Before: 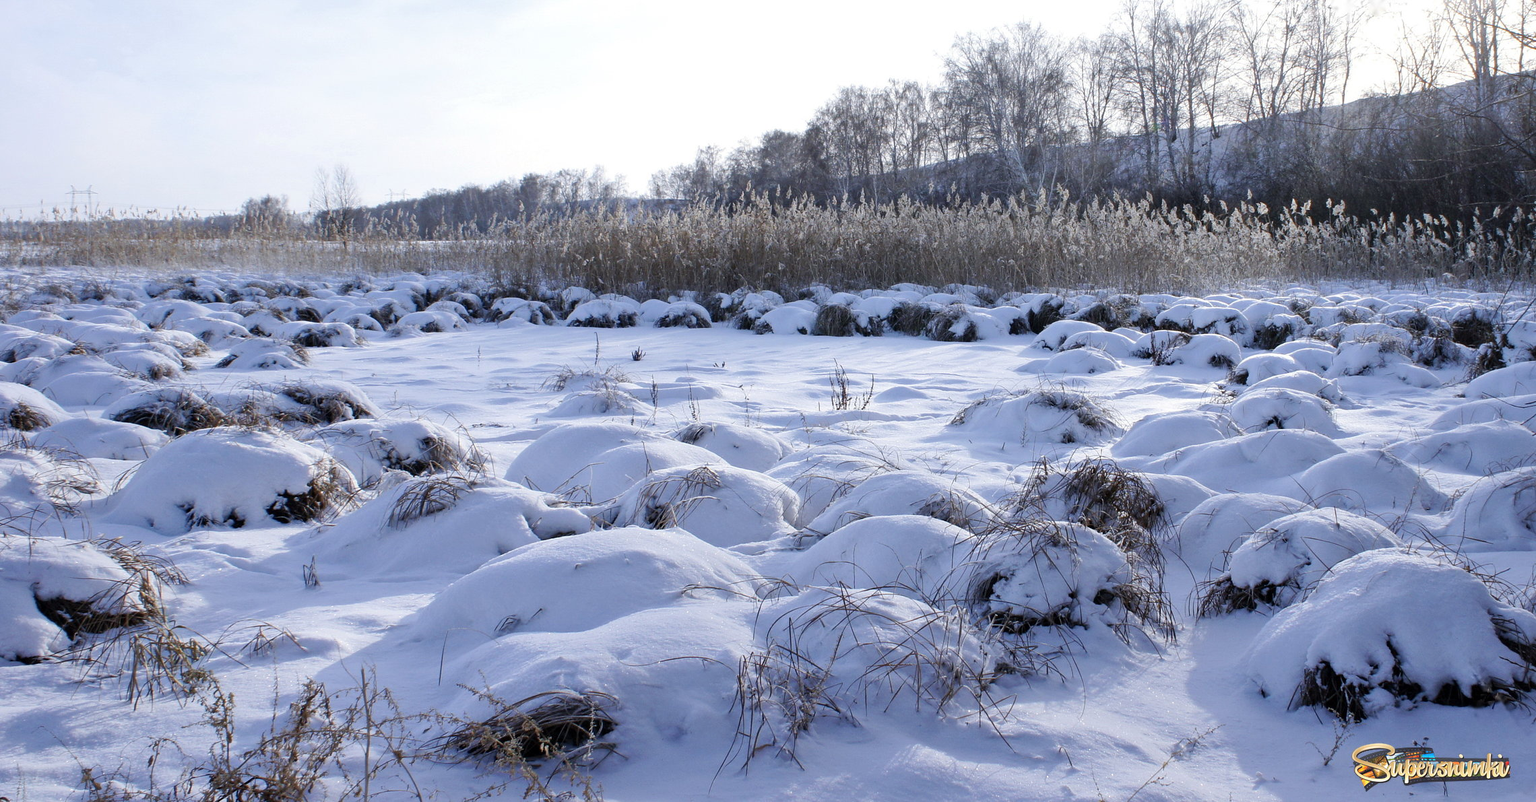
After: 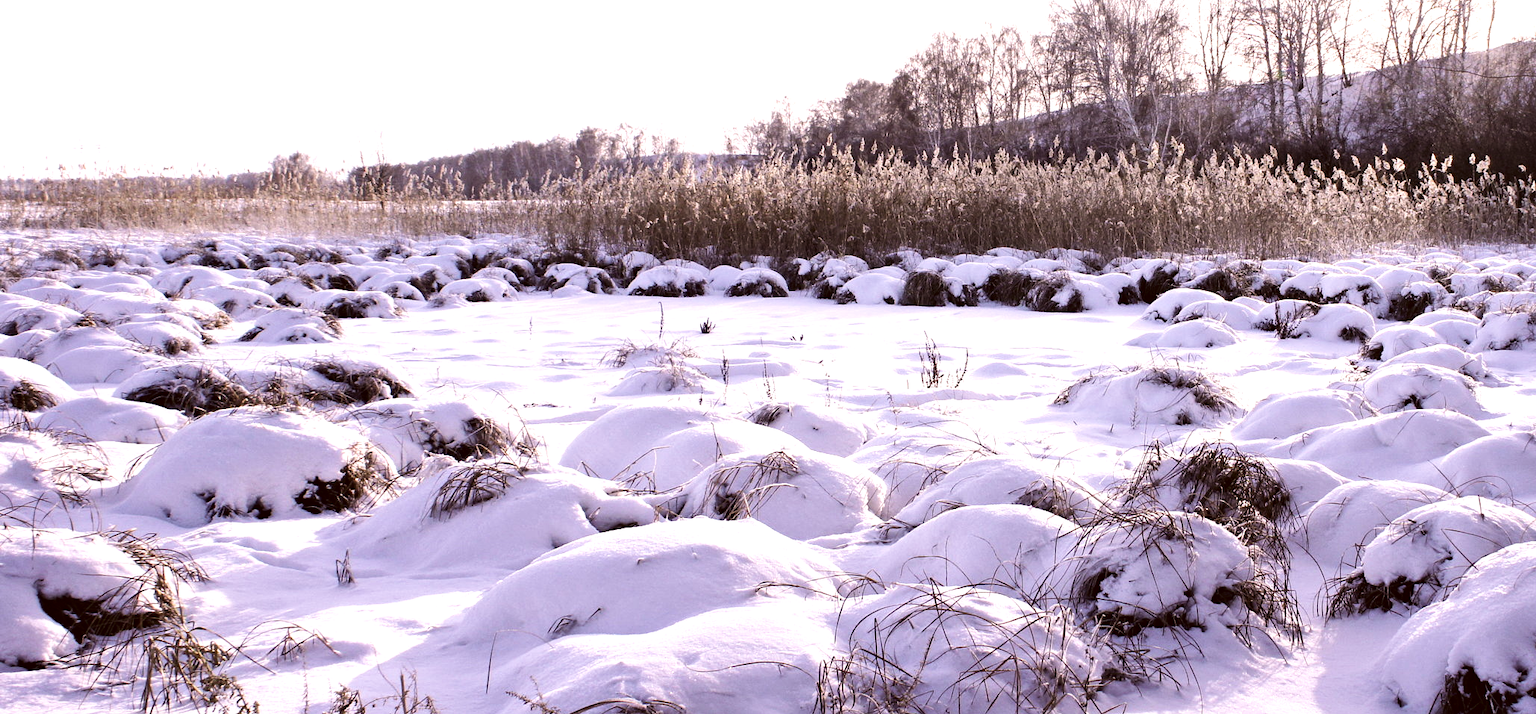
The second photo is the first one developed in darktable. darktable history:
tone equalizer: -8 EV -1.08 EV, -7 EV -0.98 EV, -6 EV -0.868 EV, -5 EV -0.546 EV, -3 EV 0.589 EV, -2 EV 0.859 EV, -1 EV 0.99 EV, +0 EV 1.06 EV, edges refinement/feathering 500, mask exposure compensation -1.57 EV, preserve details no
color correction: highlights a* 10.26, highlights b* 9.79, shadows a* 8.17, shadows b* 8.32, saturation 0.819
velvia: on, module defaults
crop: top 7.534%, right 9.732%, bottom 12.04%
